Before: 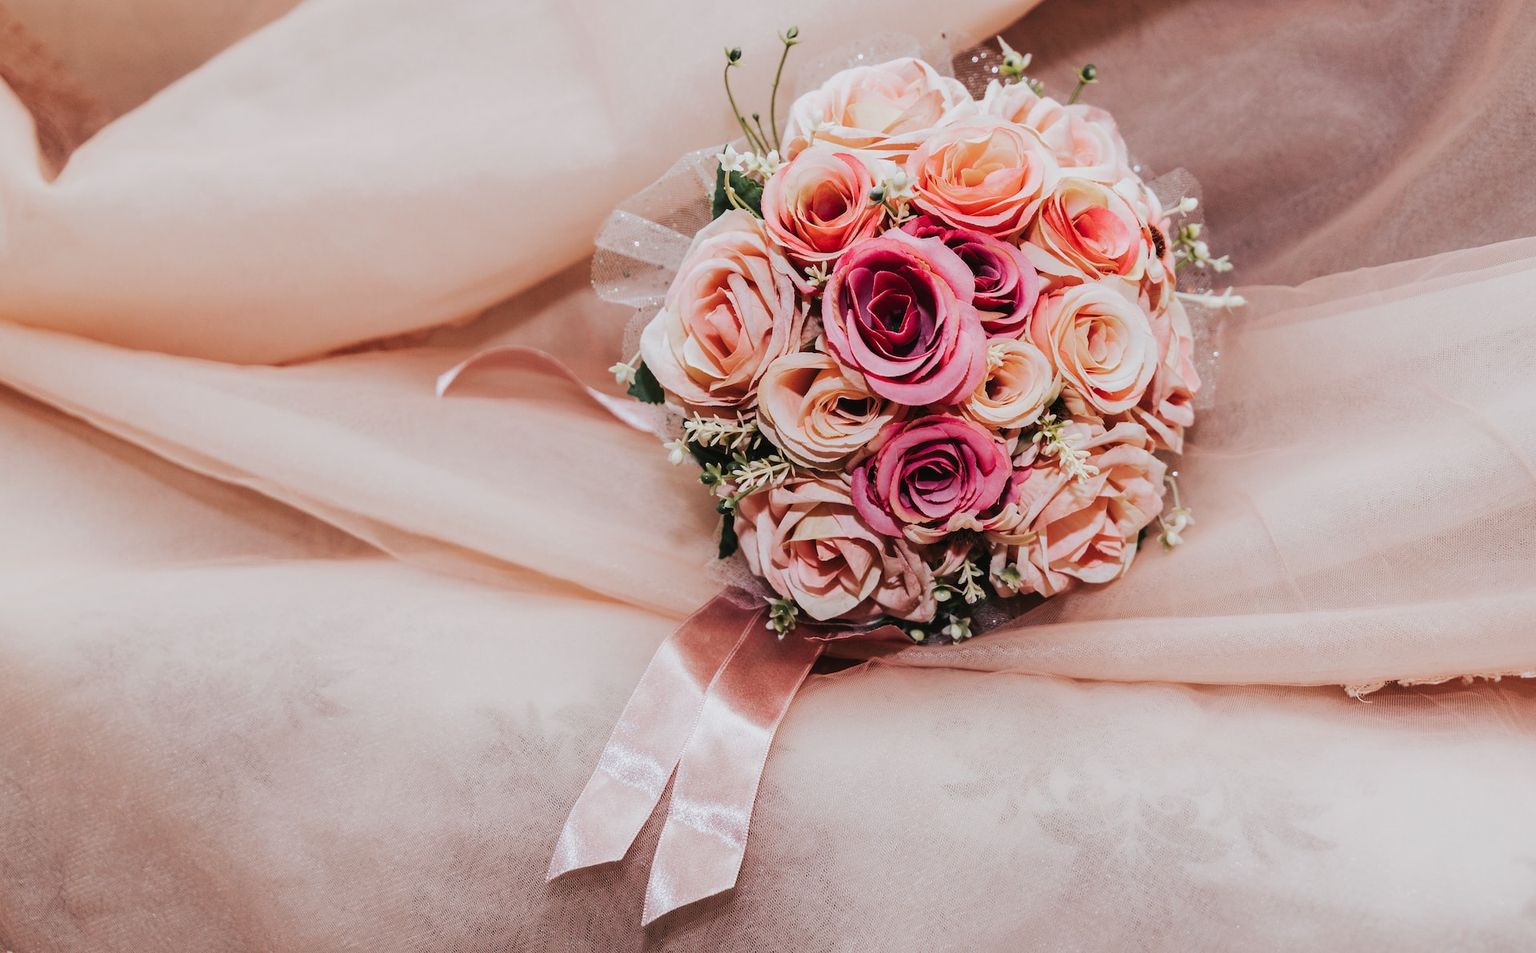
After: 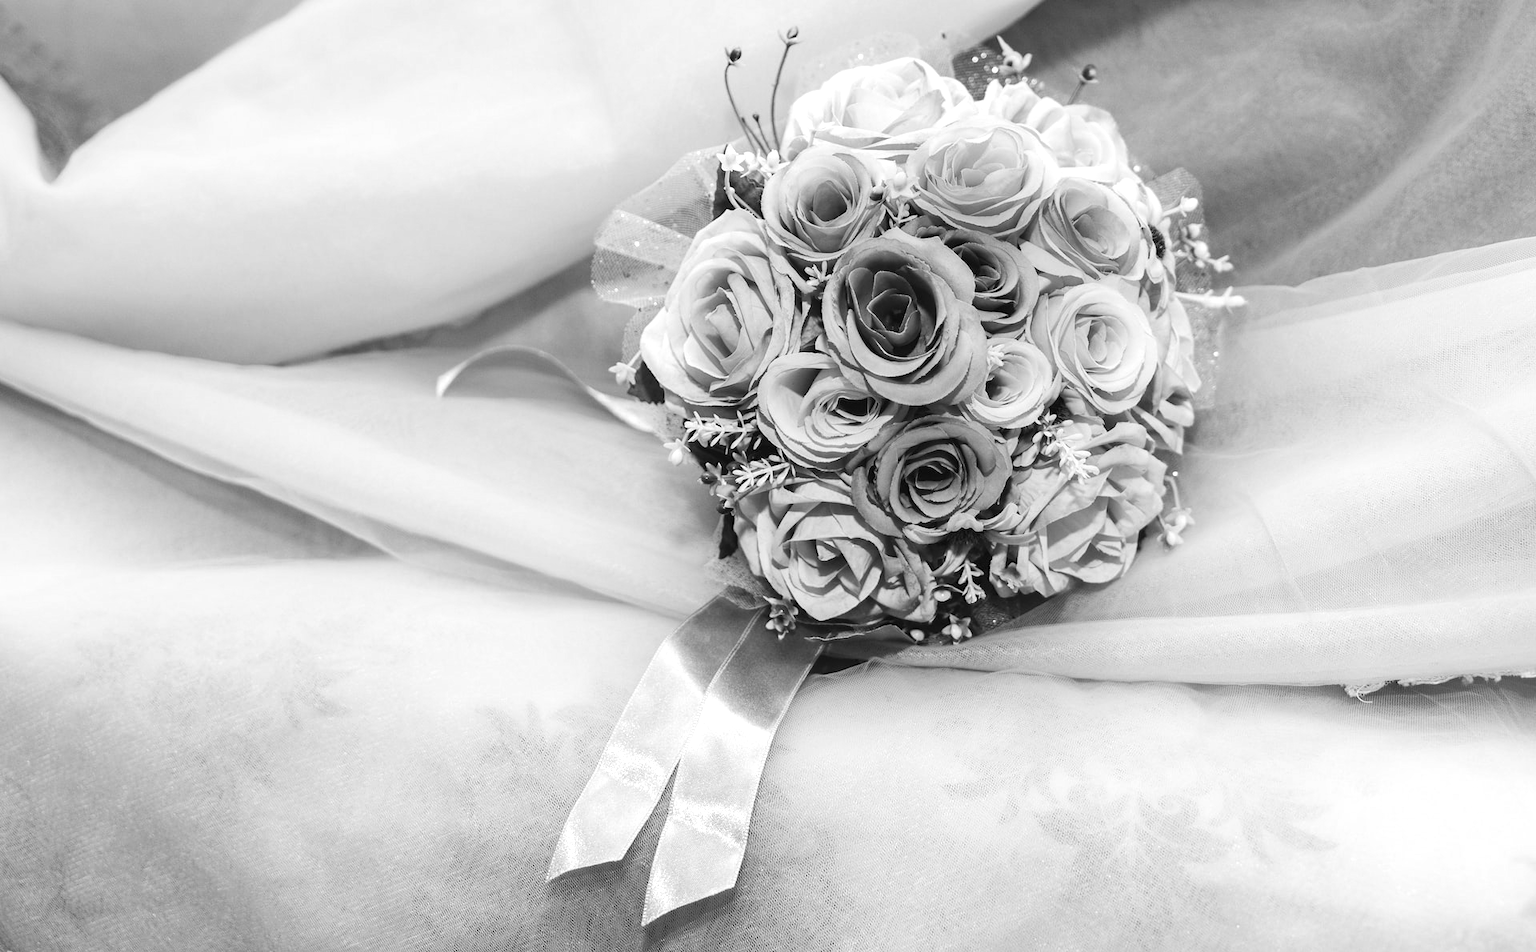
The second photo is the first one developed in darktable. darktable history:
exposure: exposure 0.657 EV, compensate highlight preservation false
color correction: highlights a* 1.59, highlights b* -1.7, saturation 2.48
monochrome: on, module defaults
